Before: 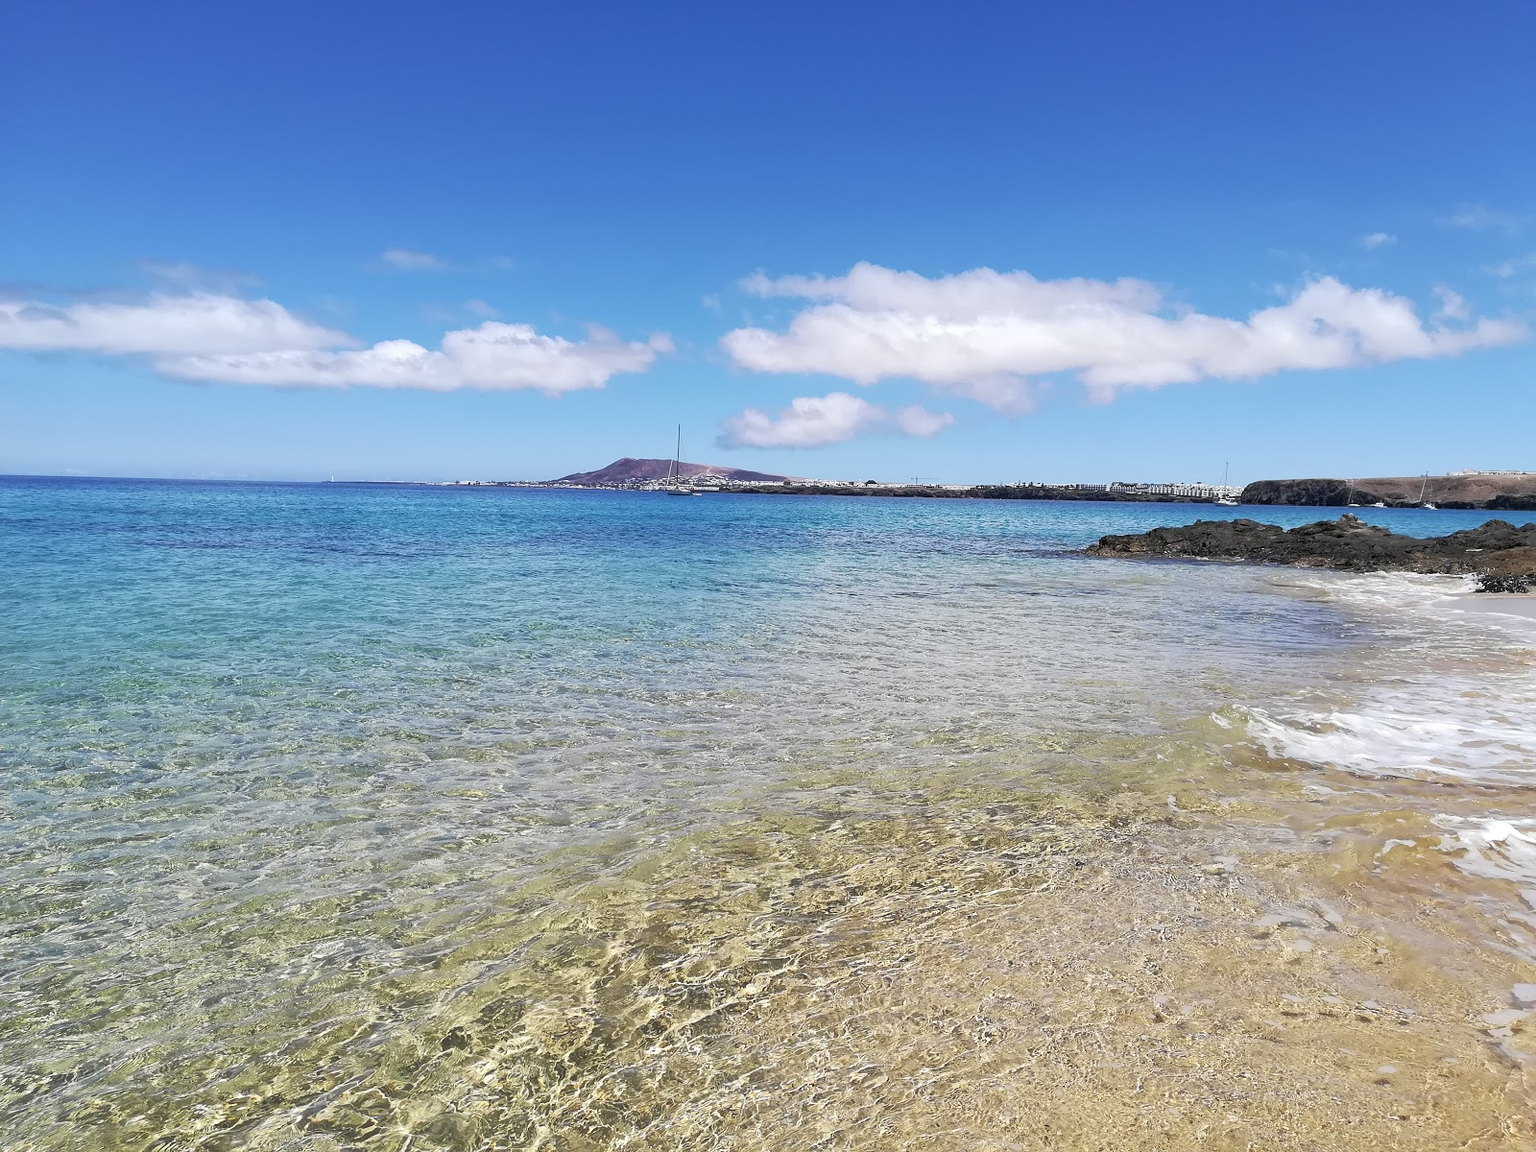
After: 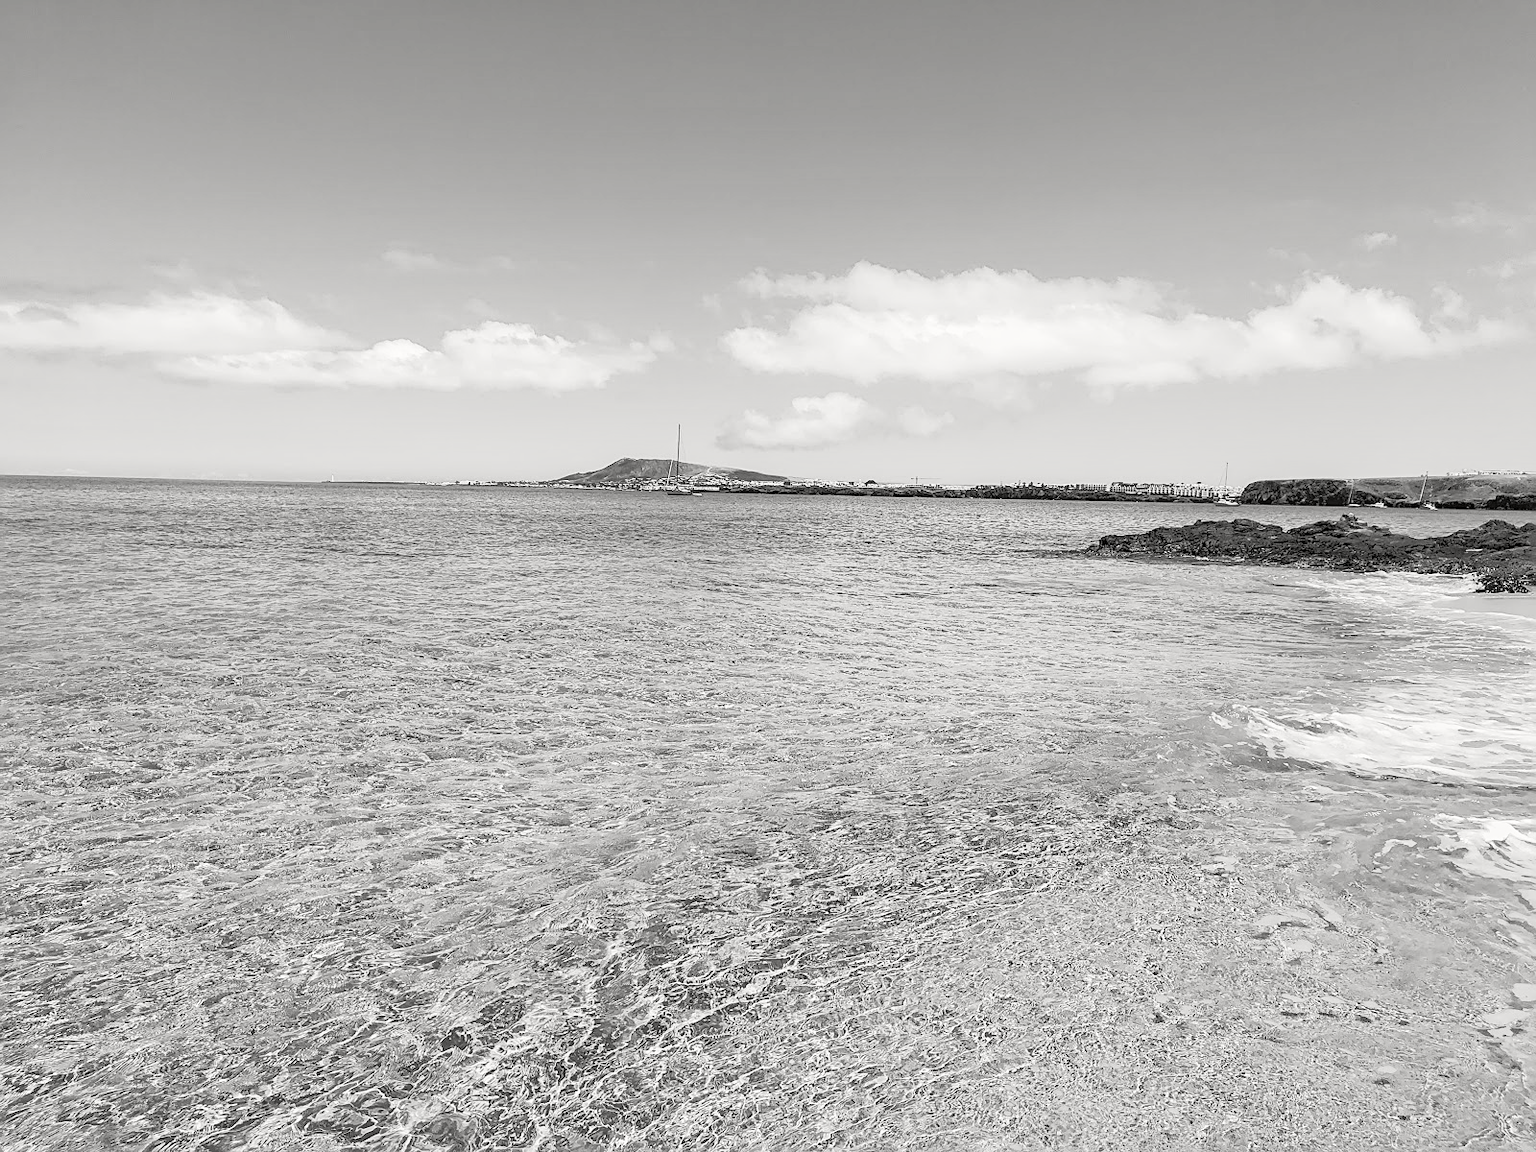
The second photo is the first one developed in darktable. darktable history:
sharpen: on, module defaults
color calibration: output gray [0.267, 0.423, 0.267, 0], illuminant same as pipeline (D50), adaptation XYZ, x 0.347, y 0.357, temperature 5019.92 K, gamut compression 1.72
local contrast: on, module defaults
tone curve: curves: ch0 [(0, 0.005) (0.103, 0.097) (0.18, 0.22) (0.4, 0.485) (0.5, 0.612) (0.668, 0.787) (0.823, 0.894) (1, 0.971)]; ch1 [(0, 0) (0.172, 0.123) (0.324, 0.253) (0.396, 0.388) (0.478, 0.461) (0.499, 0.498) (0.522, 0.528) (0.609, 0.686) (0.704, 0.818) (1, 1)]; ch2 [(0, 0) (0.411, 0.424) (0.496, 0.501) (0.515, 0.514) (0.555, 0.585) (0.641, 0.69) (1, 1)], color space Lab, independent channels, preserve colors none
